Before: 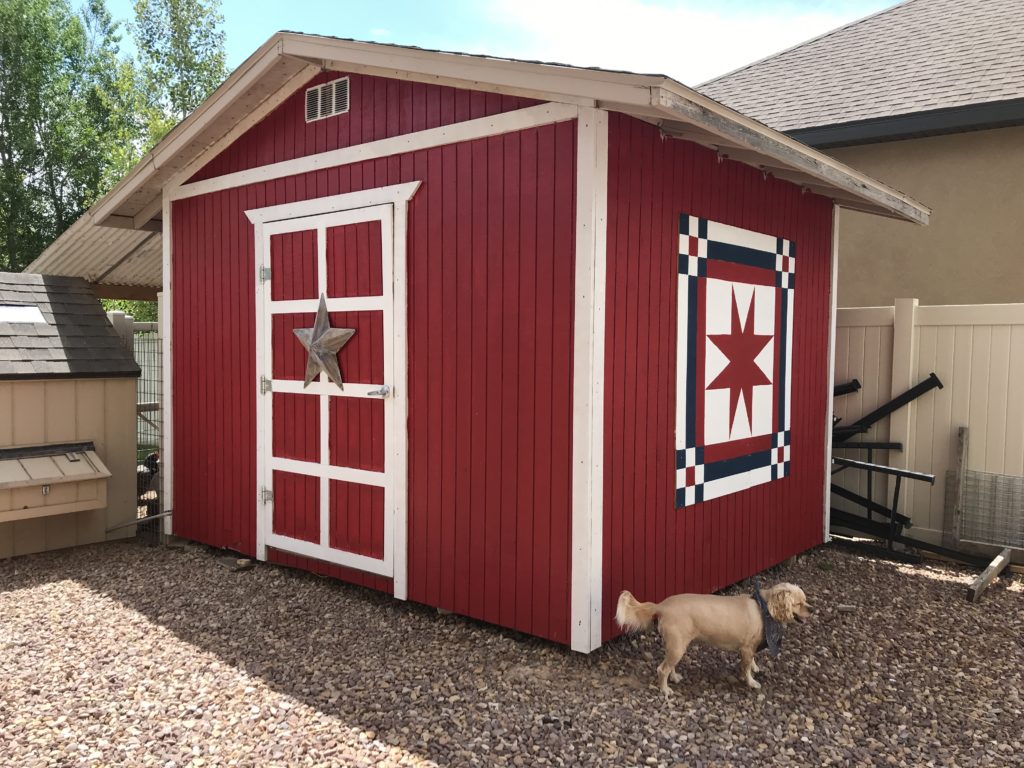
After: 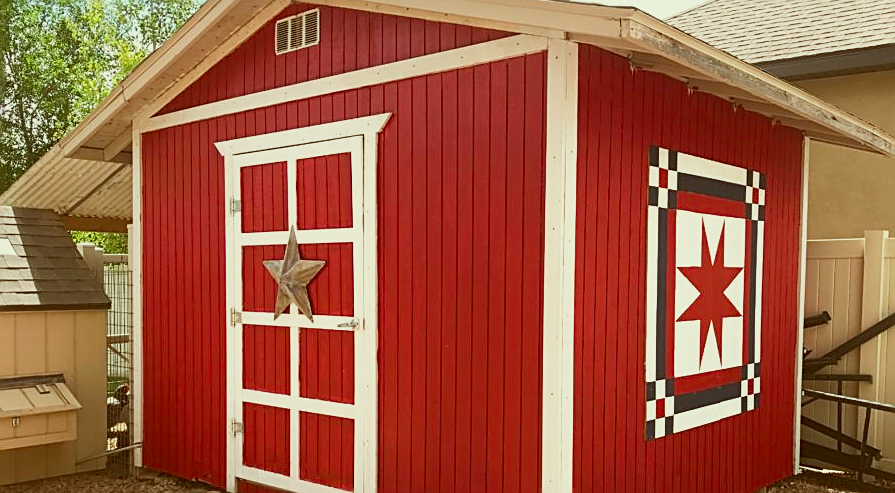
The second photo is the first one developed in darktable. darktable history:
base curve: curves: ch0 [(0, 0) (0.088, 0.125) (0.176, 0.251) (0.354, 0.501) (0.613, 0.749) (1, 0.877)], preserve colors none
crop: left 2.952%, top 8.866%, right 9.609%, bottom 26.864%
color correction: highlights a* -6.09, highlights b* 9.54, shadows a* 10.66, shadows b* 23.86
sharpen: on, module defaults
contrast equalizer: octaves 7, y [[0.439, 0.44, 0.442, 0.457, 0.493, 0.498], [0.5 ×6], [0.5 ×6], [0 ×6], [0 ×6]]
